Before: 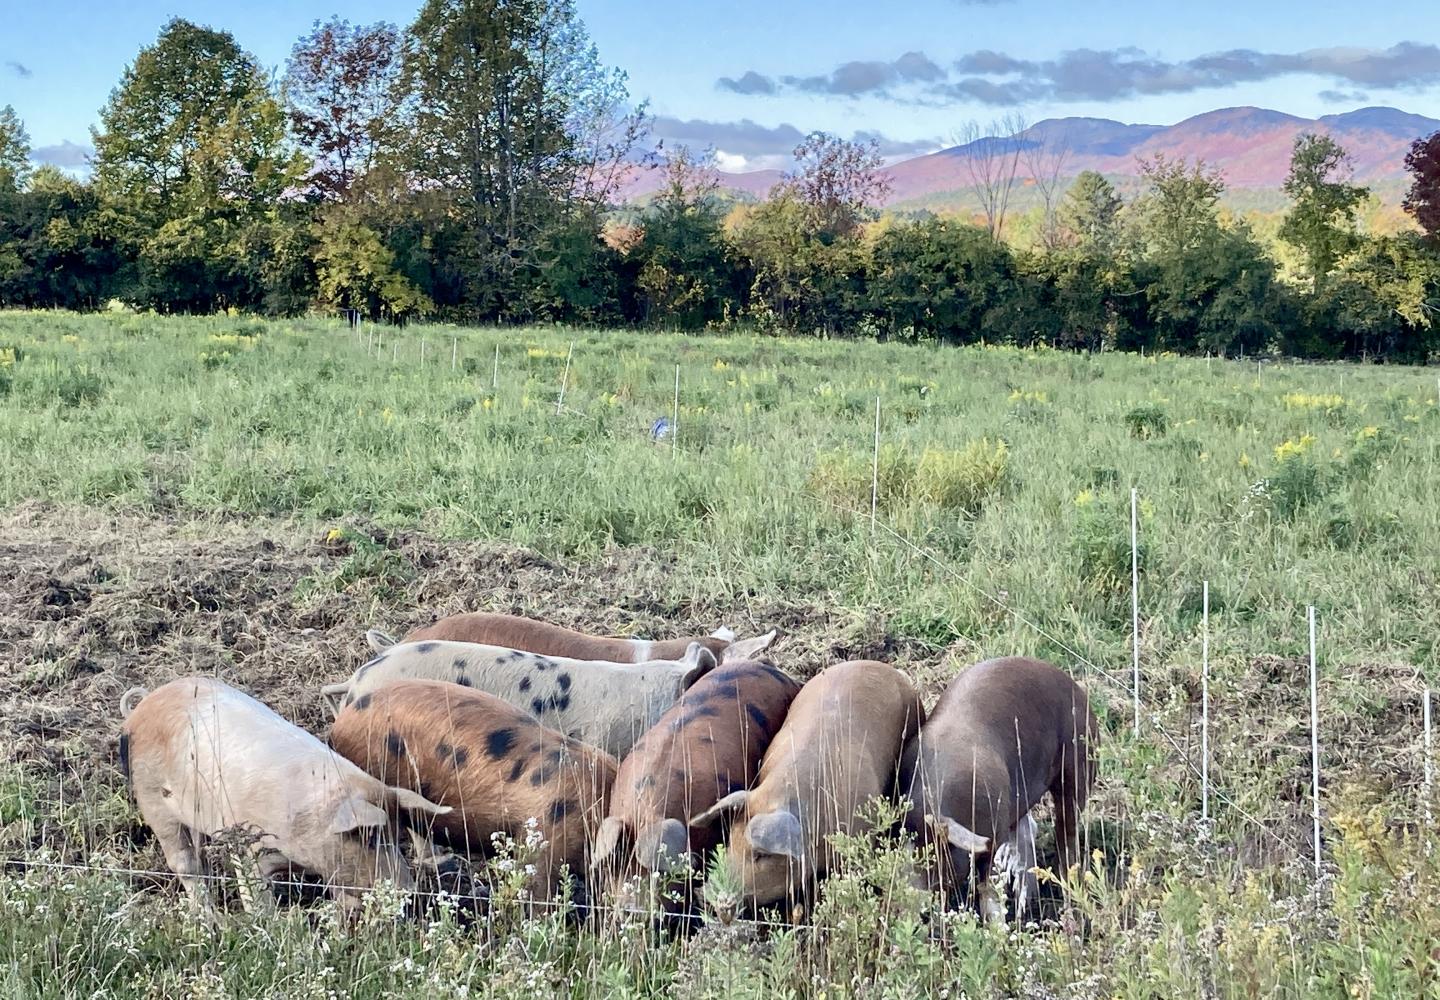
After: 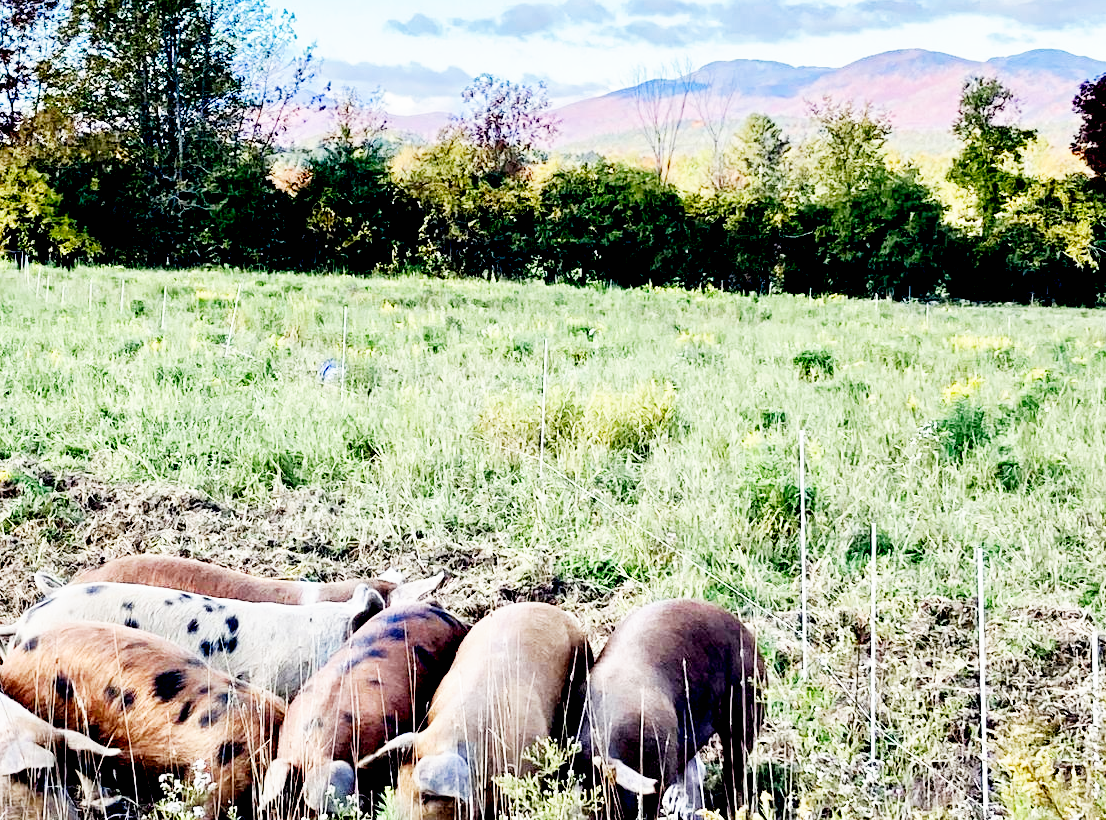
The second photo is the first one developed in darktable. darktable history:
crop: left 23.095%, top 5.827%, bottom 11.854%
exposure: black level correction 0.046, exposure -0.228 EV, compensate highlight preservation false
base curve: curves: ch0 [(0, 0) (0.007, 0.004) (0.027, 0.03) (0.046, 0.07) (0.207, 0.54) (0.442, 0.872) (0.673, 0.972) (1, 1)], preserve colors none
